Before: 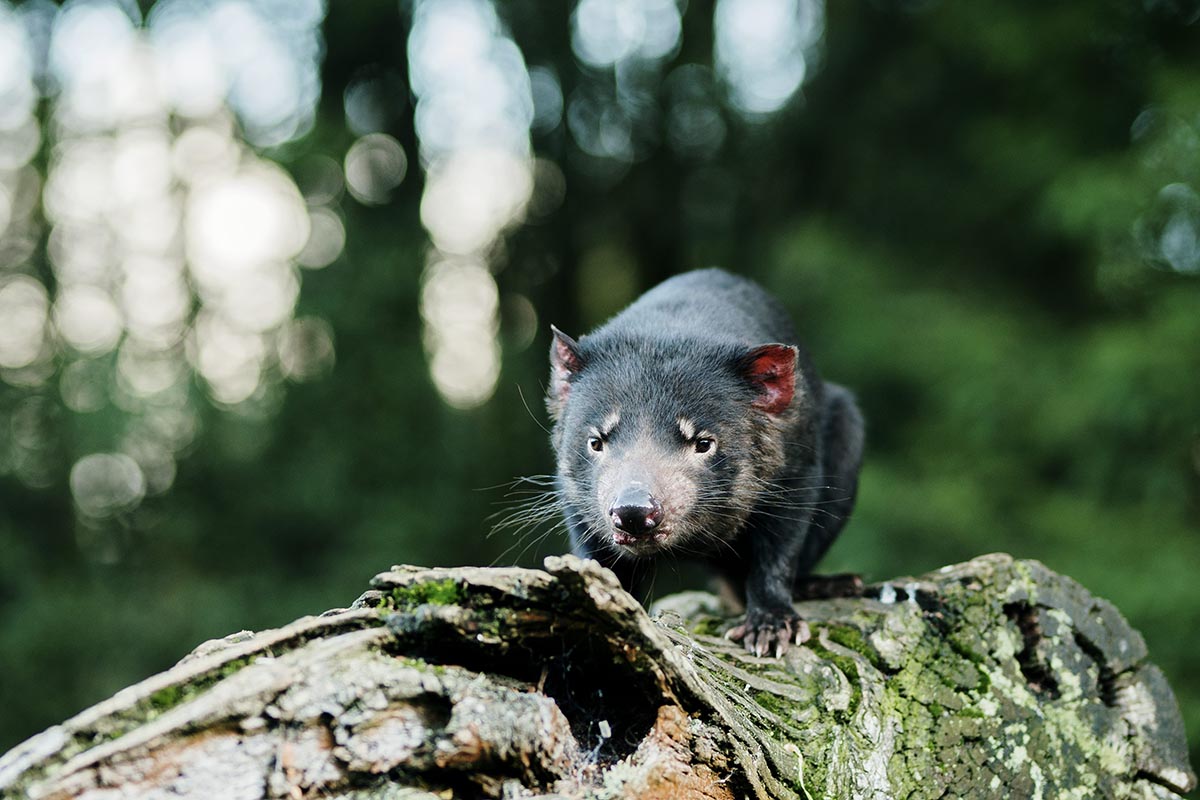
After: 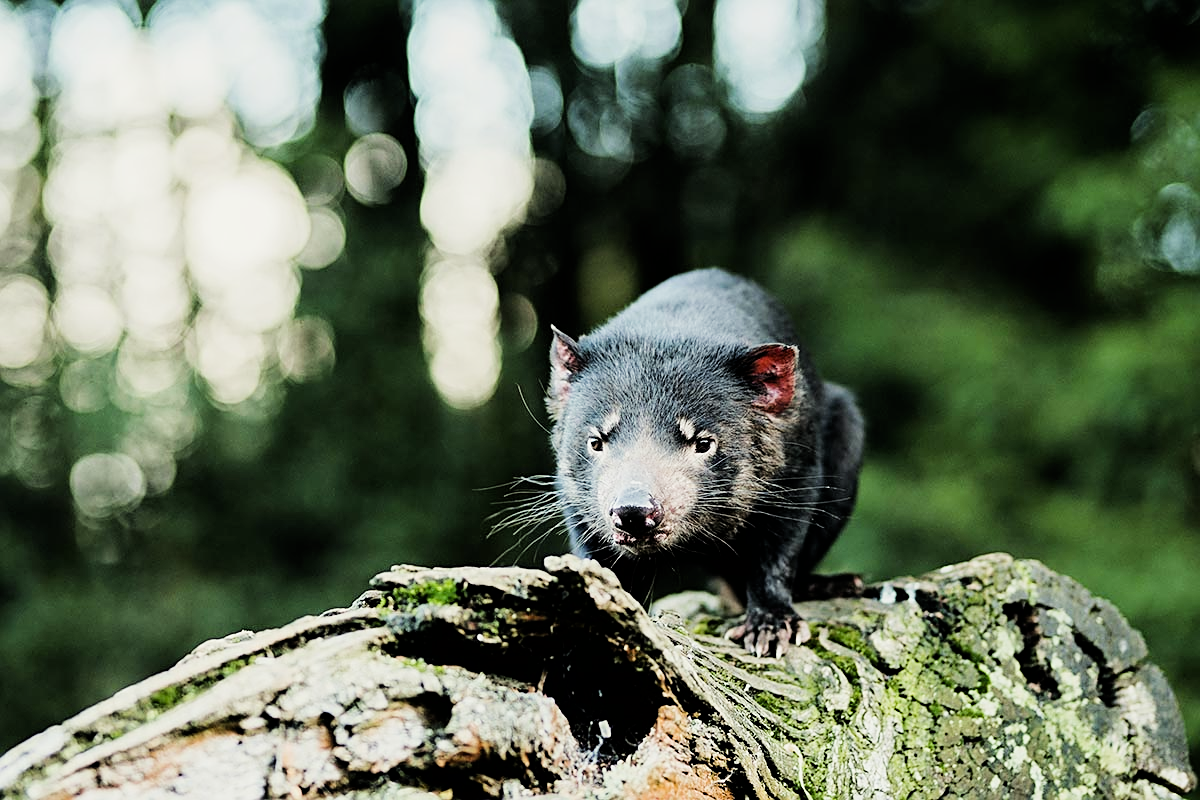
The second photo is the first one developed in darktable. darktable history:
sharpen: on, module defaults
color balance rgb: shadows lift › chroma 1.029%, shadows lift › hue 29.1°, highlights gain › luminance 7.191%, highlights gain › chroma 1.963%, highlights gain › hue 90.52°, perceptual saturation grading › global saturation 0.247%, perceptual brilliance grading › global brilliance 10.412%, perceptual brilliance grading › shadows 14.547%
filmic rgb: black relative exposure -5.07 EV, white relative exposure 3.95 EV, hardness 2.88, contrast 1.301, highlights saturation mix -30.27%, contrast in shadows safe
